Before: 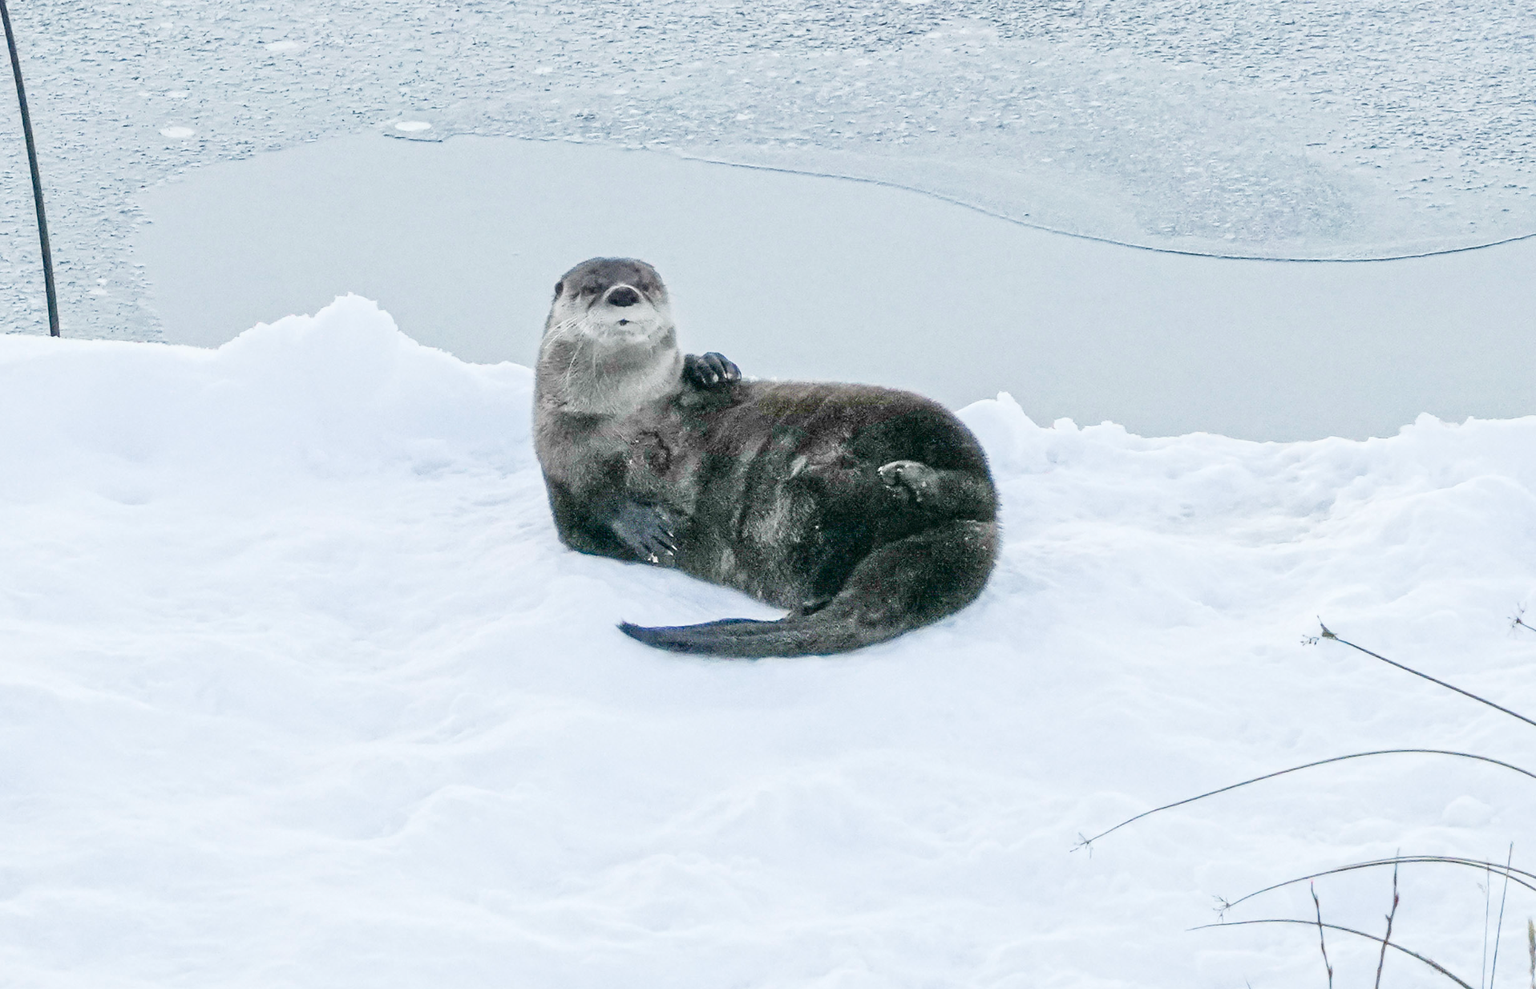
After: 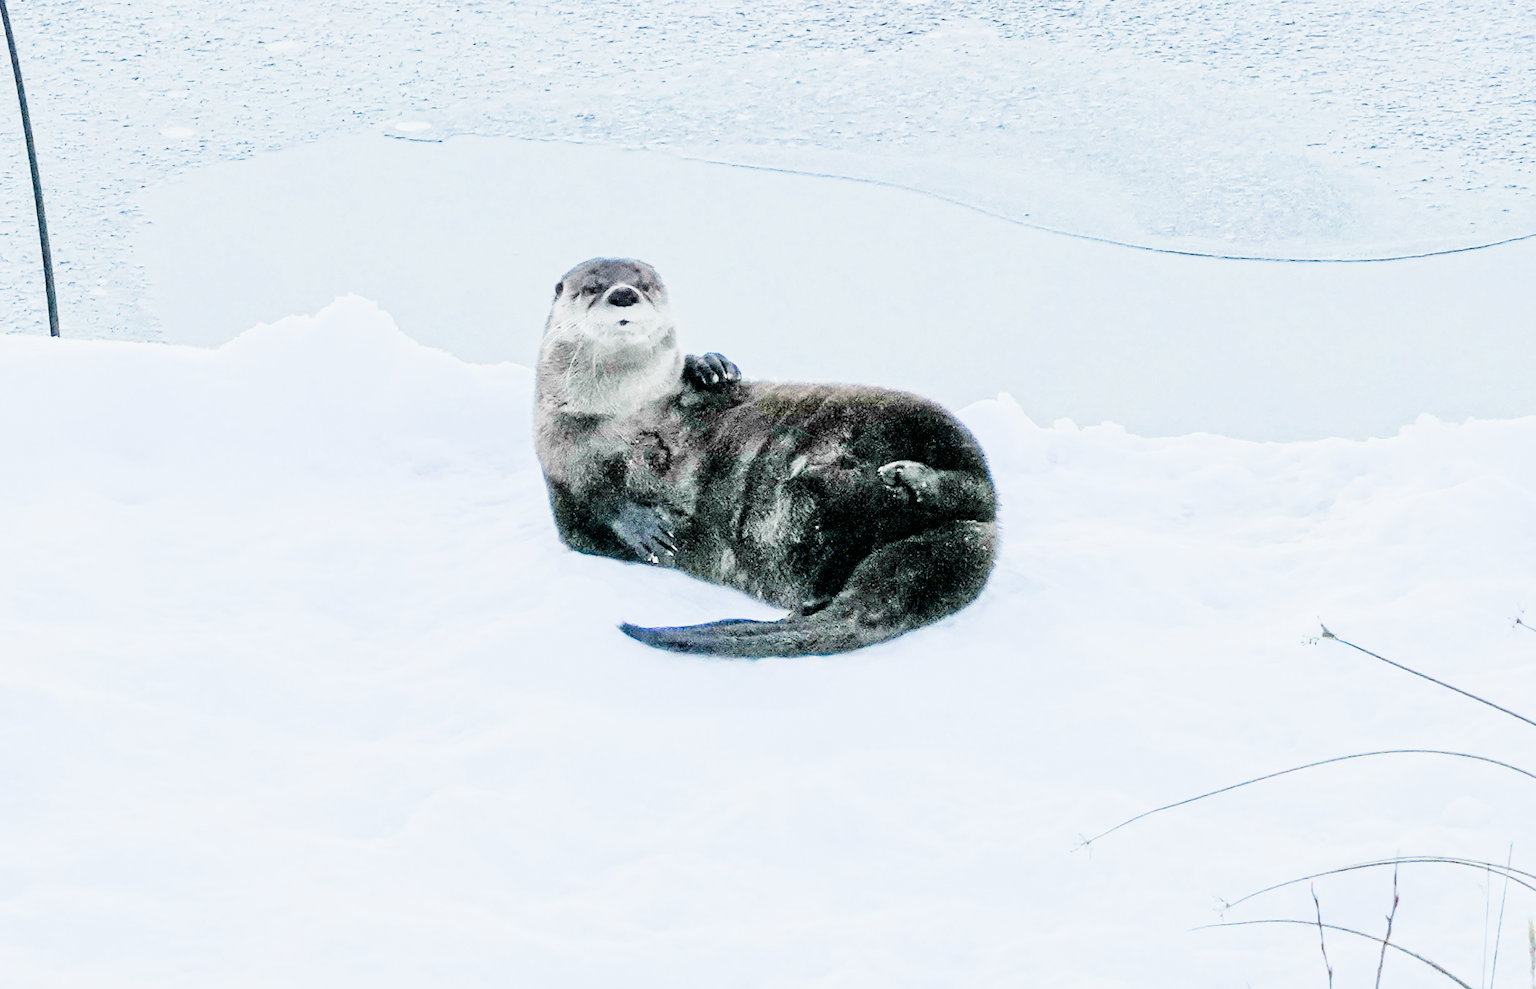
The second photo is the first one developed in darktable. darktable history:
color balance rgb: perceptual saturation grading › global saturation 20%
filmic rgb: black relative exposure -5 EV, hardness 2.88, contrast 1.5, highlights saturation mix -10%
exposure: black level correction 0, exposure 0.7 EV, compensate highlight preservation false
